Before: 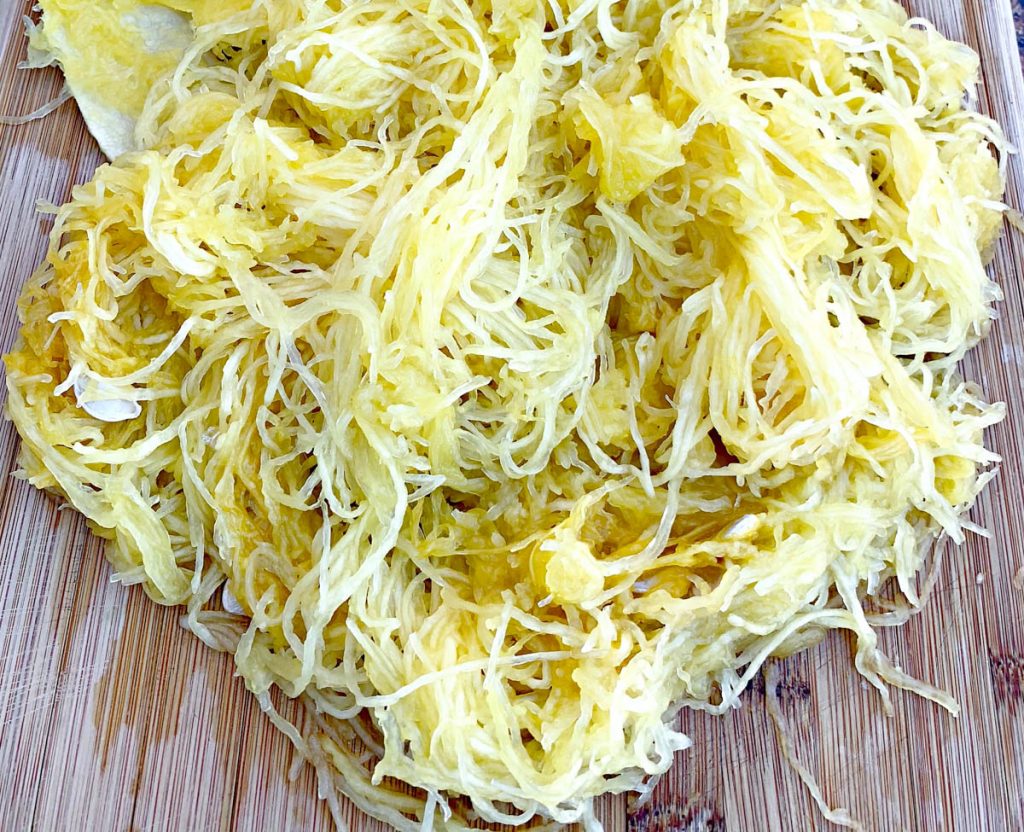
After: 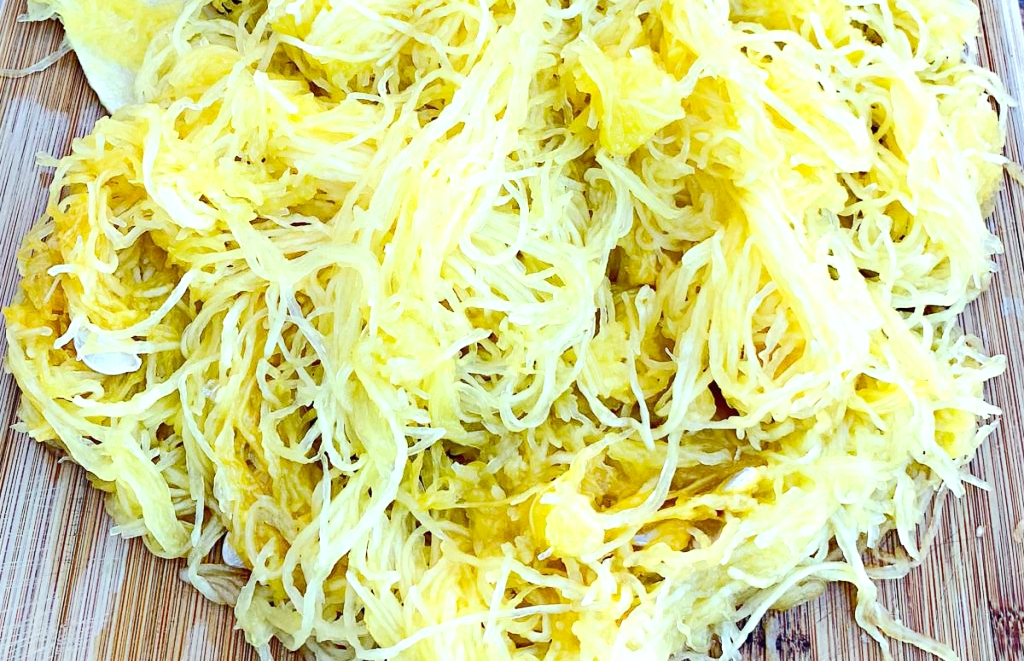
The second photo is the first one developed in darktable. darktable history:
crop and rotate: top 5.657%, bottom 14.798%
tone equalizer: -8 EV 0.03 EV, -7 EV -0.023 EV, -6 EV 0.017 EV, -5 EV 0.034 EV, -4 EV 0.299 EV, -3 EV 0.658 EV, -2 EV 0.577 EV, -1 EV 0.204 EV, +0 EV 0.024 EV, edges refinement/feathering 500, mask exposure compensation -1.57 EV, preserve details no
color zones: curves: ch0 [(0, 0.5) (0.143, 0.5) (0.286, 0.5) (0.429, 0.5) (0.62, 0.489) (0.714, 0.445) (0.844, 0.496) (1, 0.5)]; ch1 [(0, 0.5) (0.143, 0.5) (0.286, 0.5) (0.429, 0.5) (0.571, 0.5) (0.714, 0.523) (0.857, 0.5) (1, 0.5)], mix 23.77%
color correction: highlights a* -6.47, highlights b* 0.871
